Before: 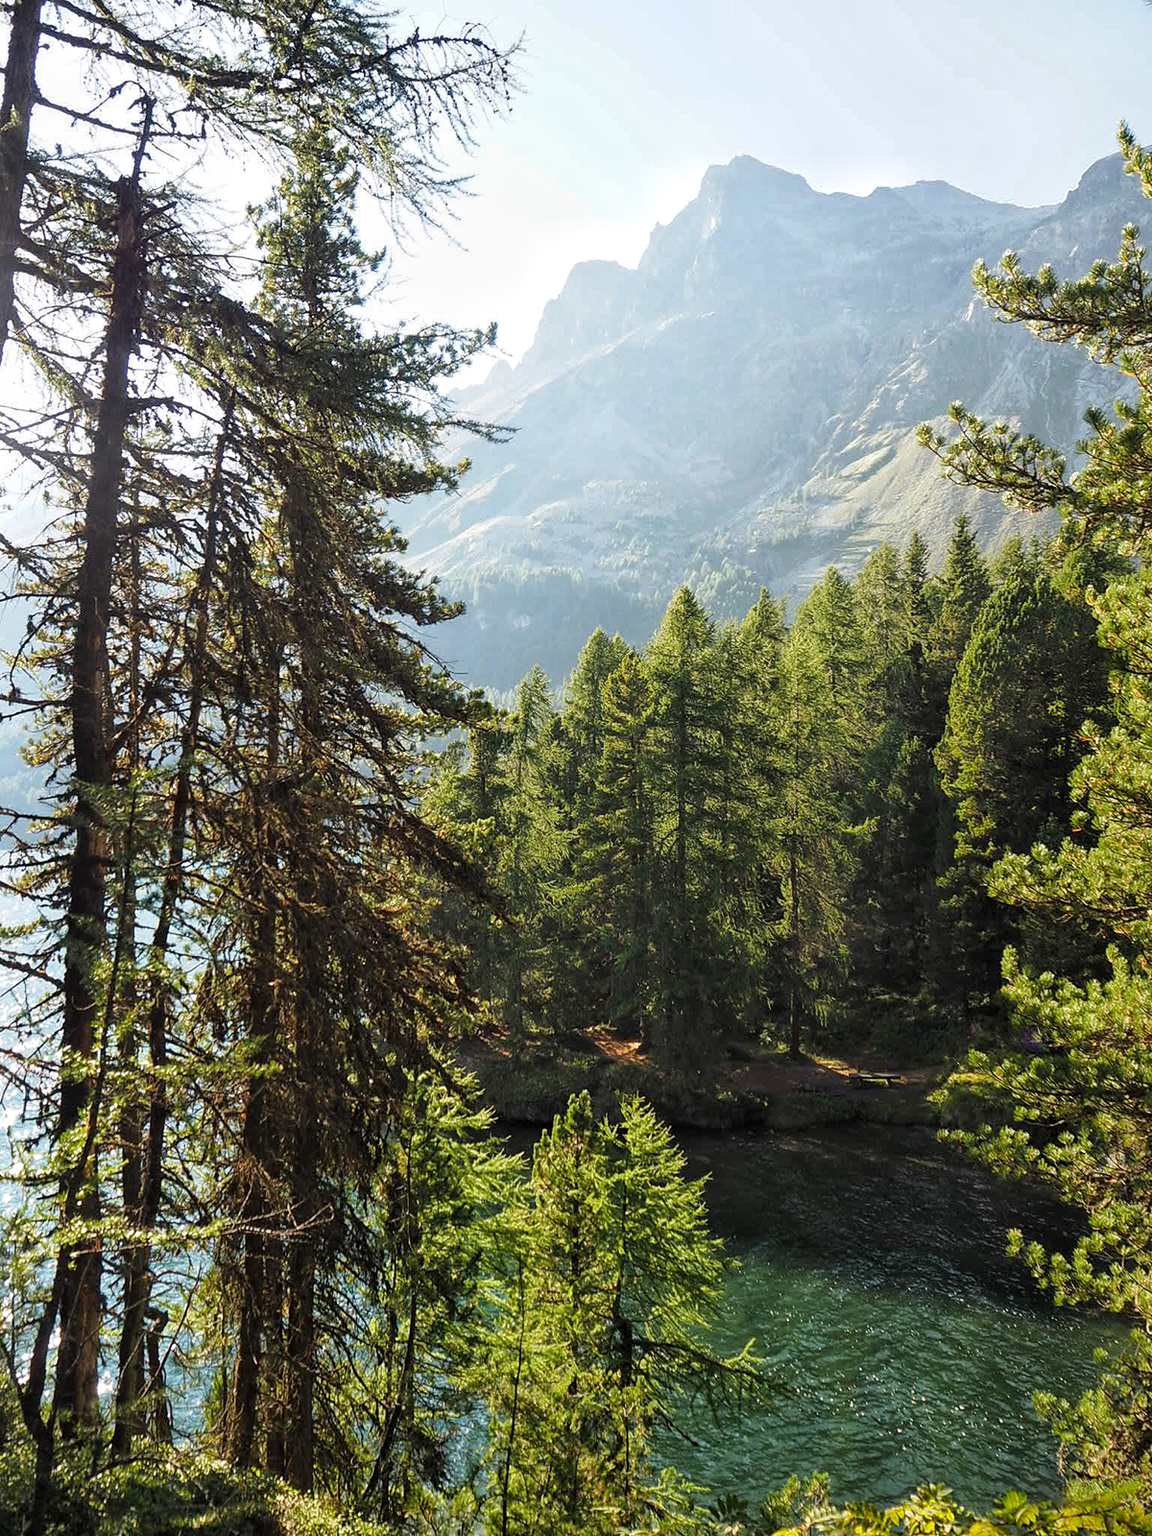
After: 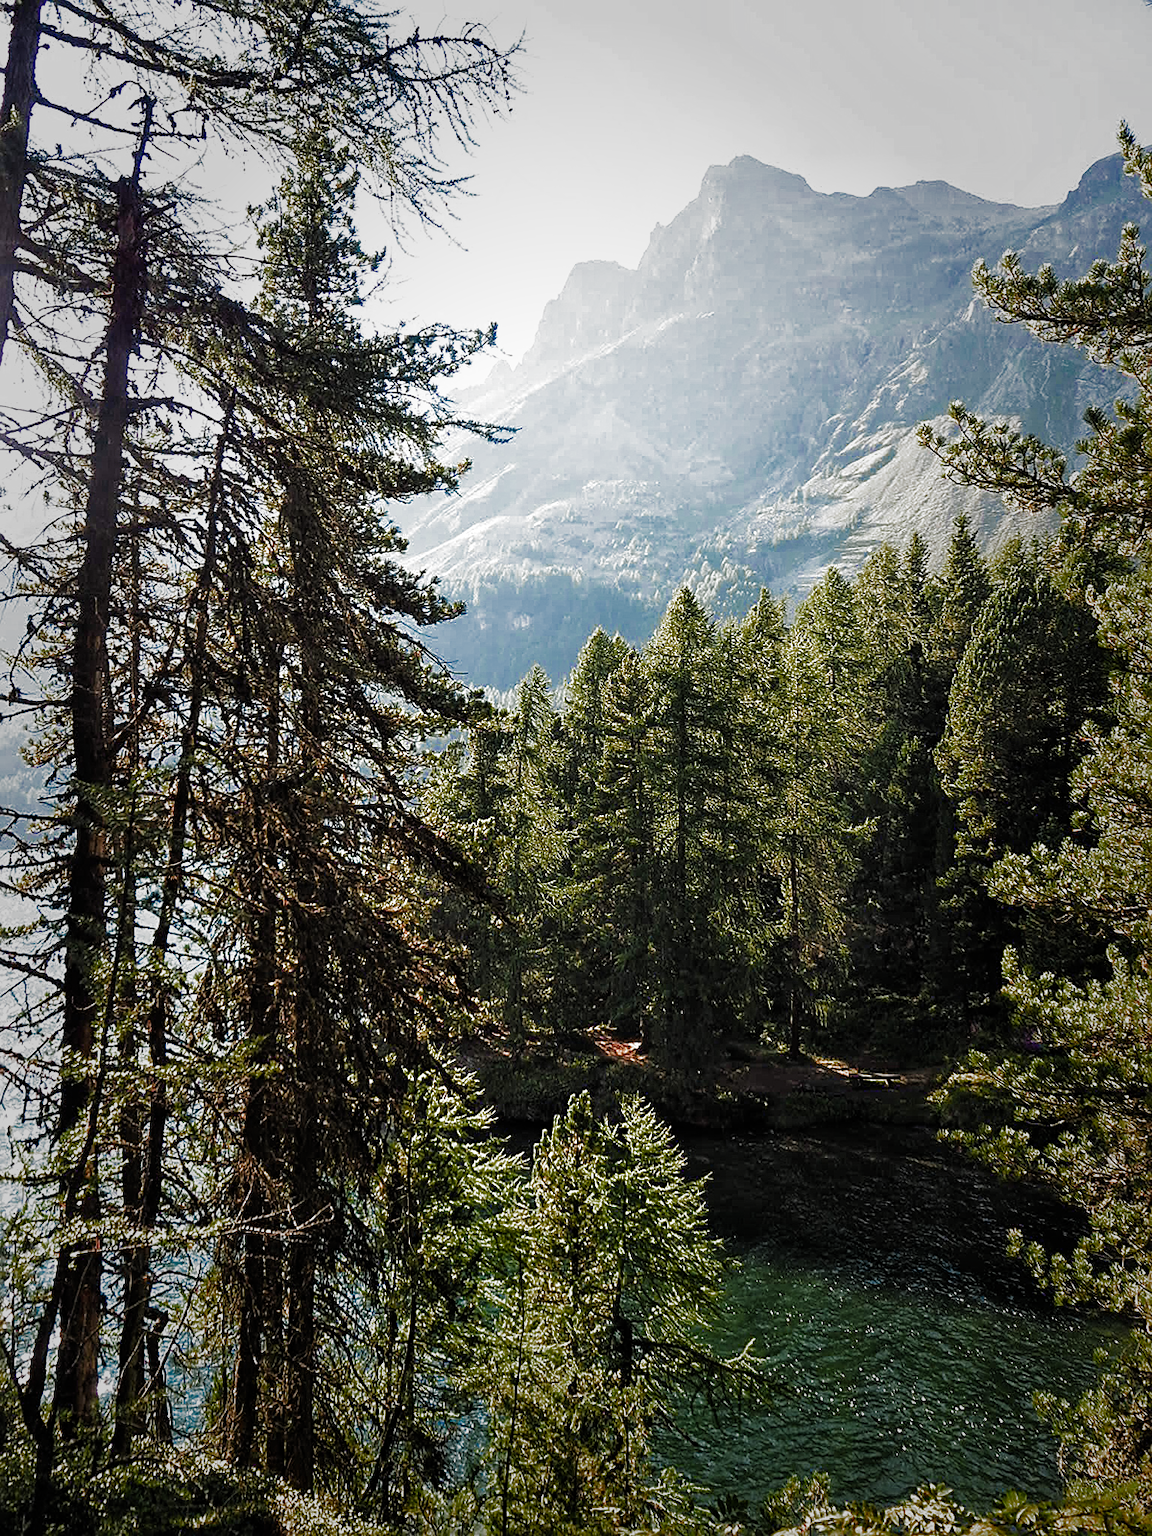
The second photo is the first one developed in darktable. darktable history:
sharpen: on, module defaults
vignetting: fall-off start 48.15%, brightness -0.387, saturation 0.013, automatic ratio true, width/height ratio 1.295
color zones: curves: ch0 [(0, 0.553) (0.123, 0.58) (0.23, 0.419) (0.468, 0.155) (0.605, 0.132) (0.723, 0.063) (0.833, 0.172) (0.921, 0.468)]; ch1 [(0.025, 0.645) (0.229, 0.584) (0.326, 0.551) (0.537, 0.446) (0.599, 0.911) (0.708, 1) (0.805, 0.944)]; ch2 [(0.086, 0.468) (0.254, 0.464) (0.638, 0.564) (0.702, 0.592) (0.768, 0.564)]
filmic rgb: black relative exposure -9.12 EV, white relative exposure 2.3 EV, hardness 7.49, add noise in highlights 0.001, color science v3 (2019), use custom middle-gray values true, contrast in highlights soft
